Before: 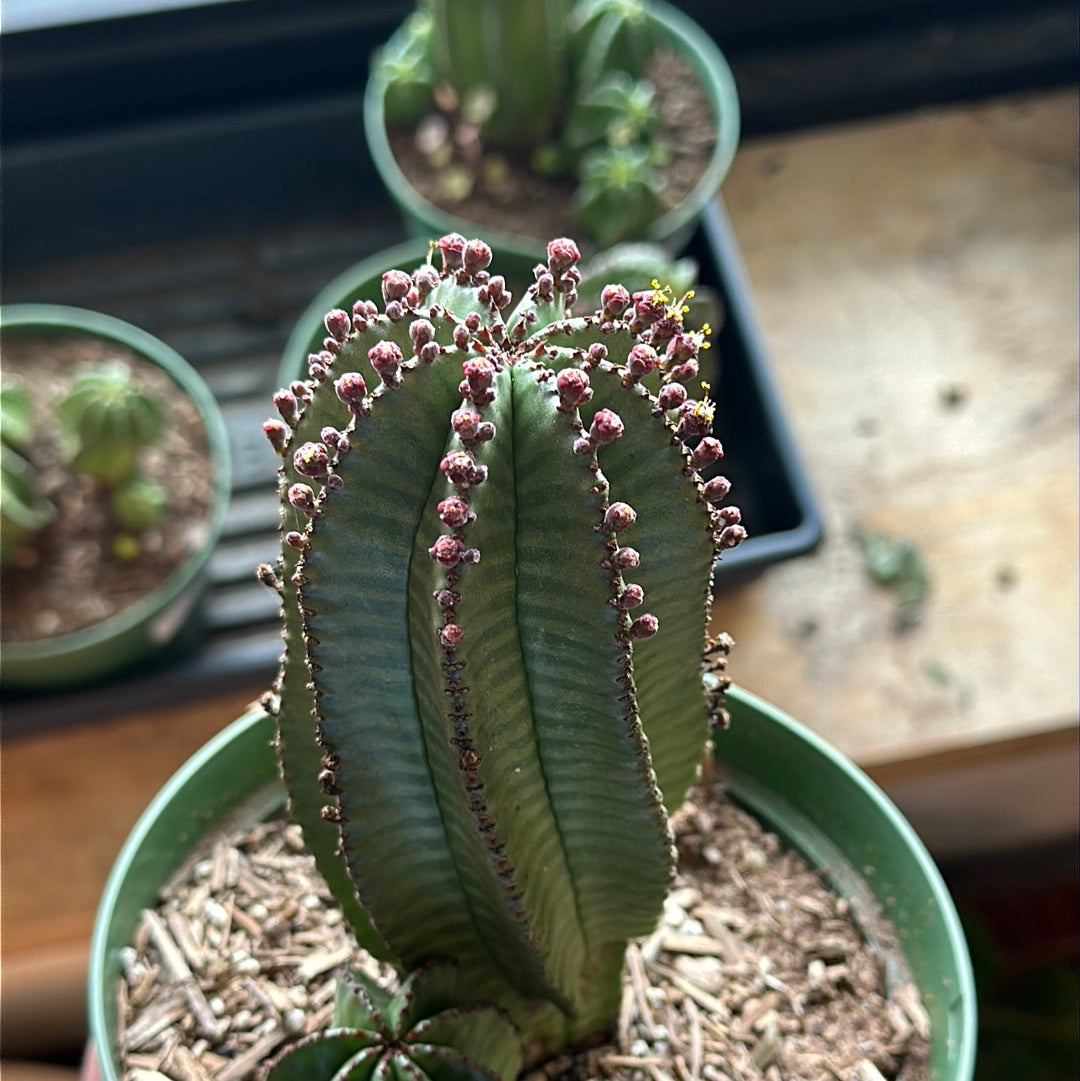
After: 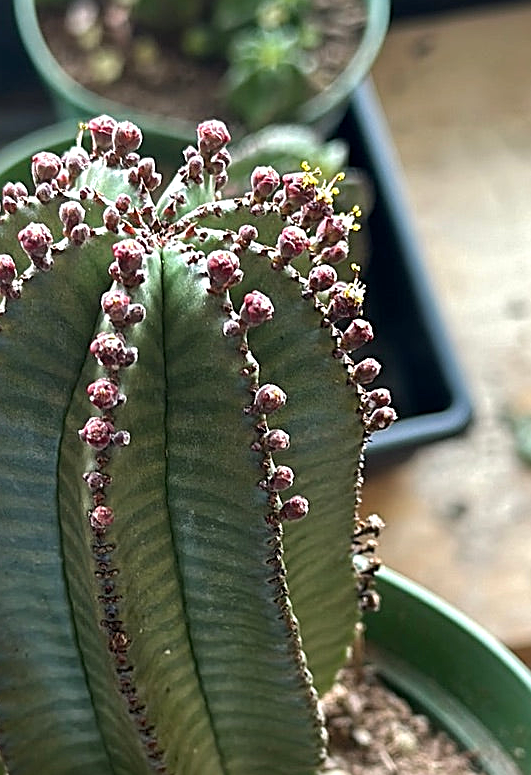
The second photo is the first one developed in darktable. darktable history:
sharpen: on, module defaults
exposure: exposure 0.243 EV, compensate exposure bias true, compensate highlight preservation false
local contrast: highlights 100%, shadows 101%, detail 119%, midtone range 0.2
crop: left 32.414%, top 10.934%, right 18.38%, bottom 17.359%
